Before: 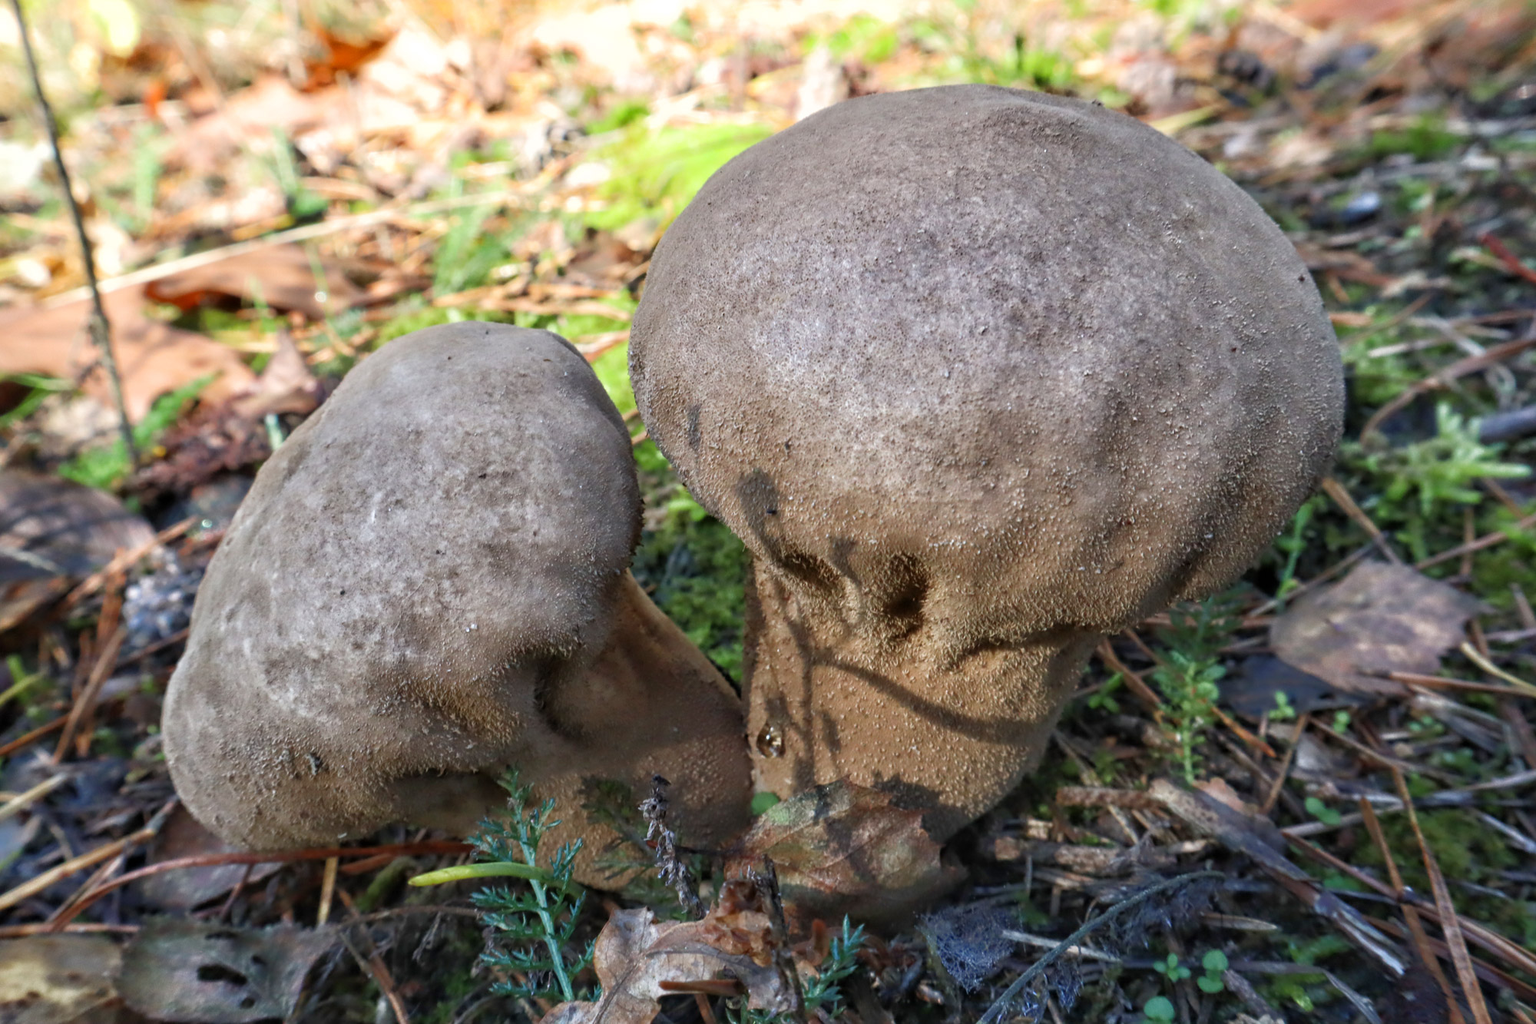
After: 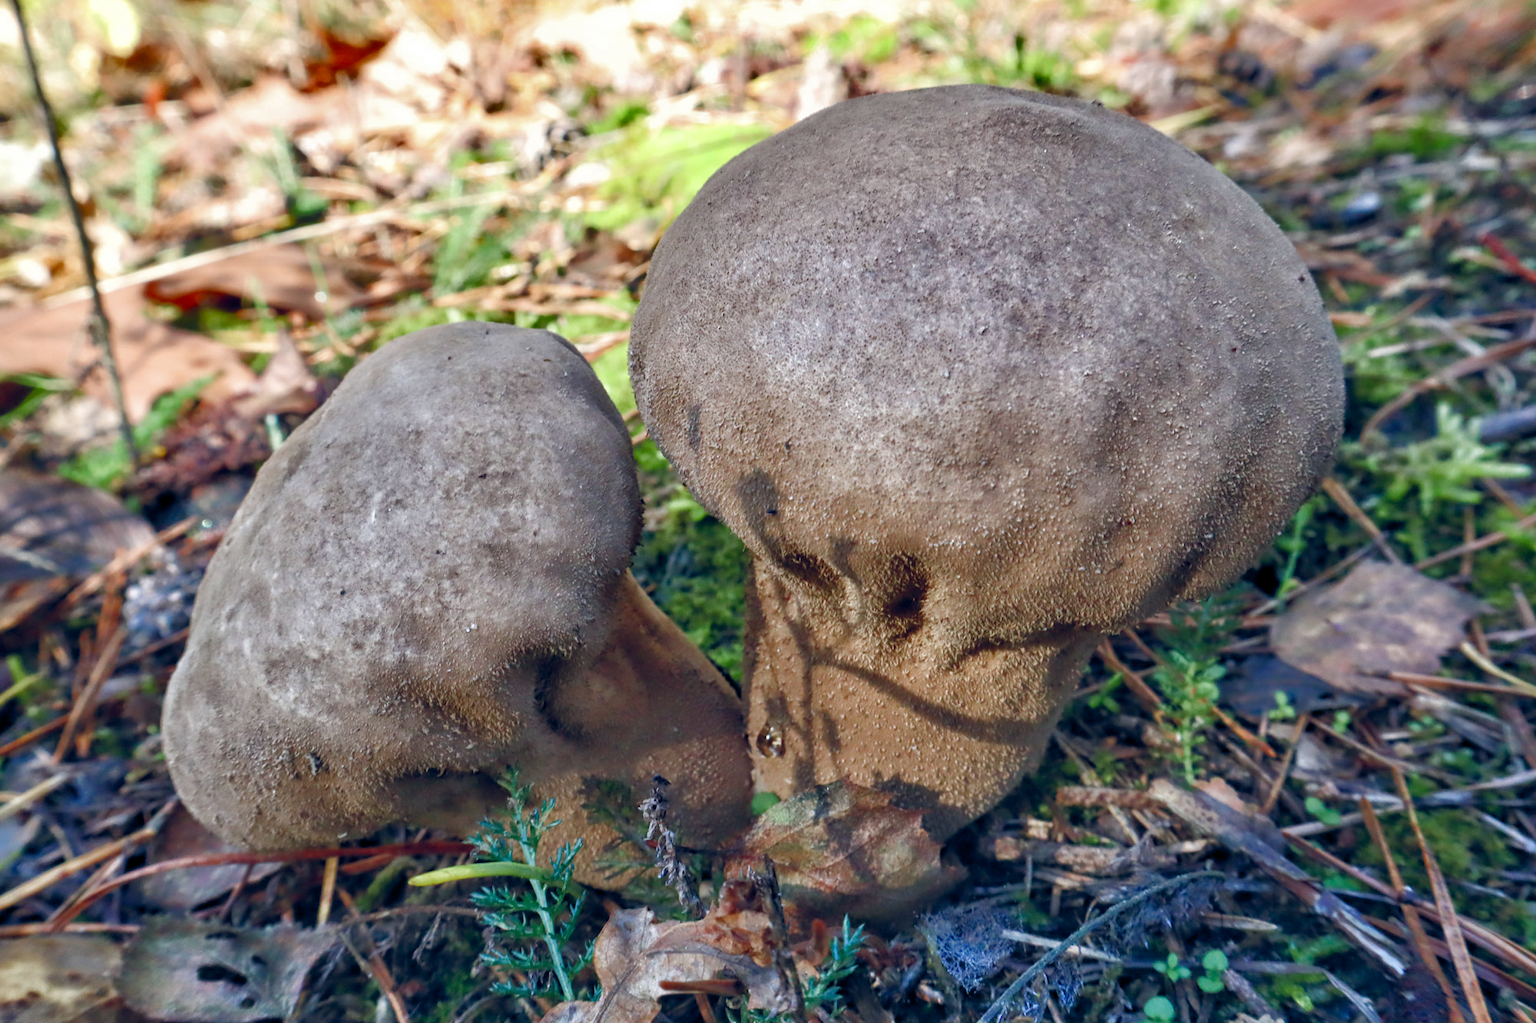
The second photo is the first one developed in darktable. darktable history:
shadows and highlights: shadows color adjustment 97.68%, low approximation 0.01, soften with gaussian
color balance rgb: global offset › chroma 0.133%, global offset › hue 253.17°, perceptual saturation grading › global saturation 20%, perceptual saturation grading › highlights -50.582%, perceptual saturation grading › shadows 30.992%, global vibrance 20%
